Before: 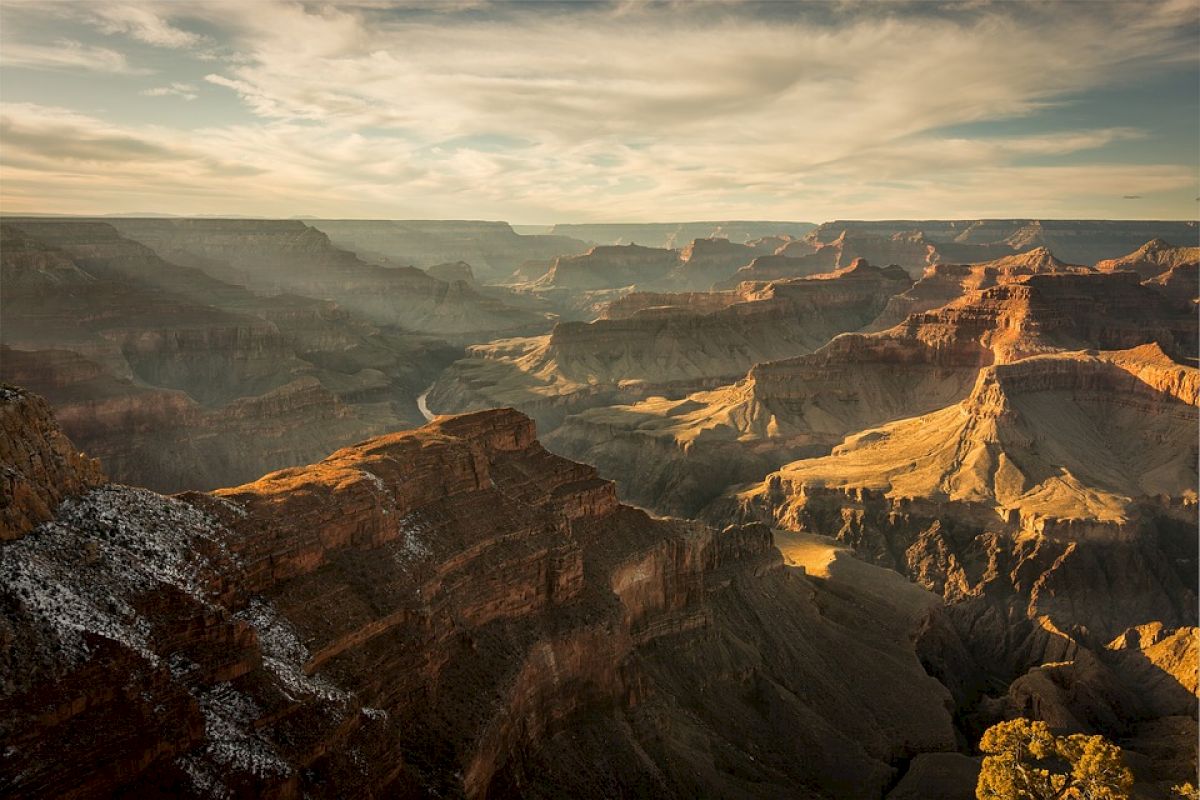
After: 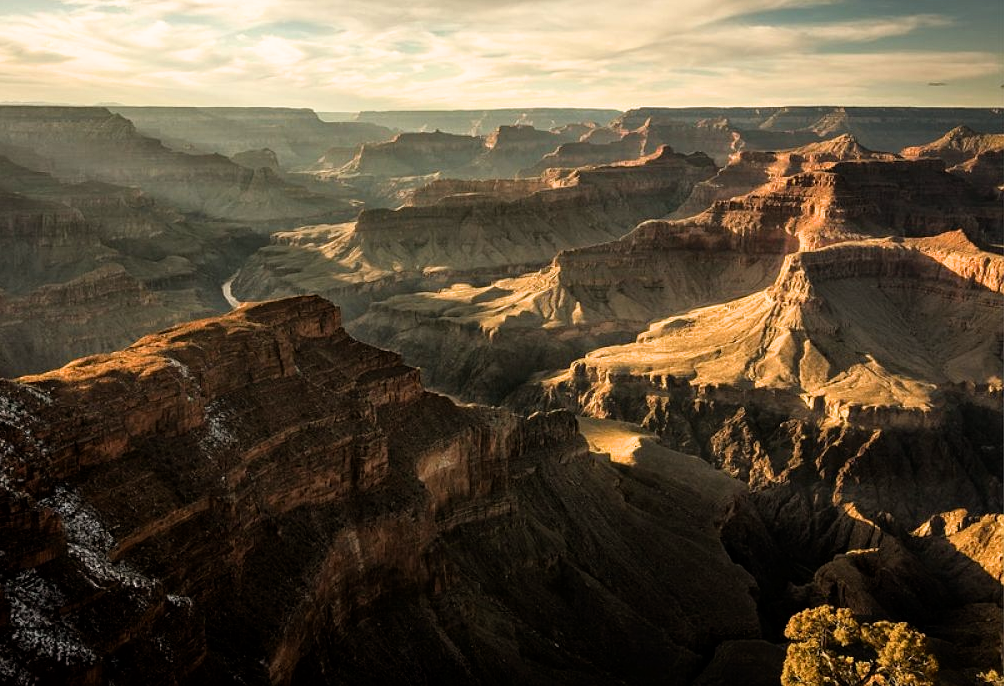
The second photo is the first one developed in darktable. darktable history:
crop: left 16.315%, top 14.246%
filmic rgb: white relative exposure 2.34 EV, hardness 6.59
haze removal: on, module defaults
